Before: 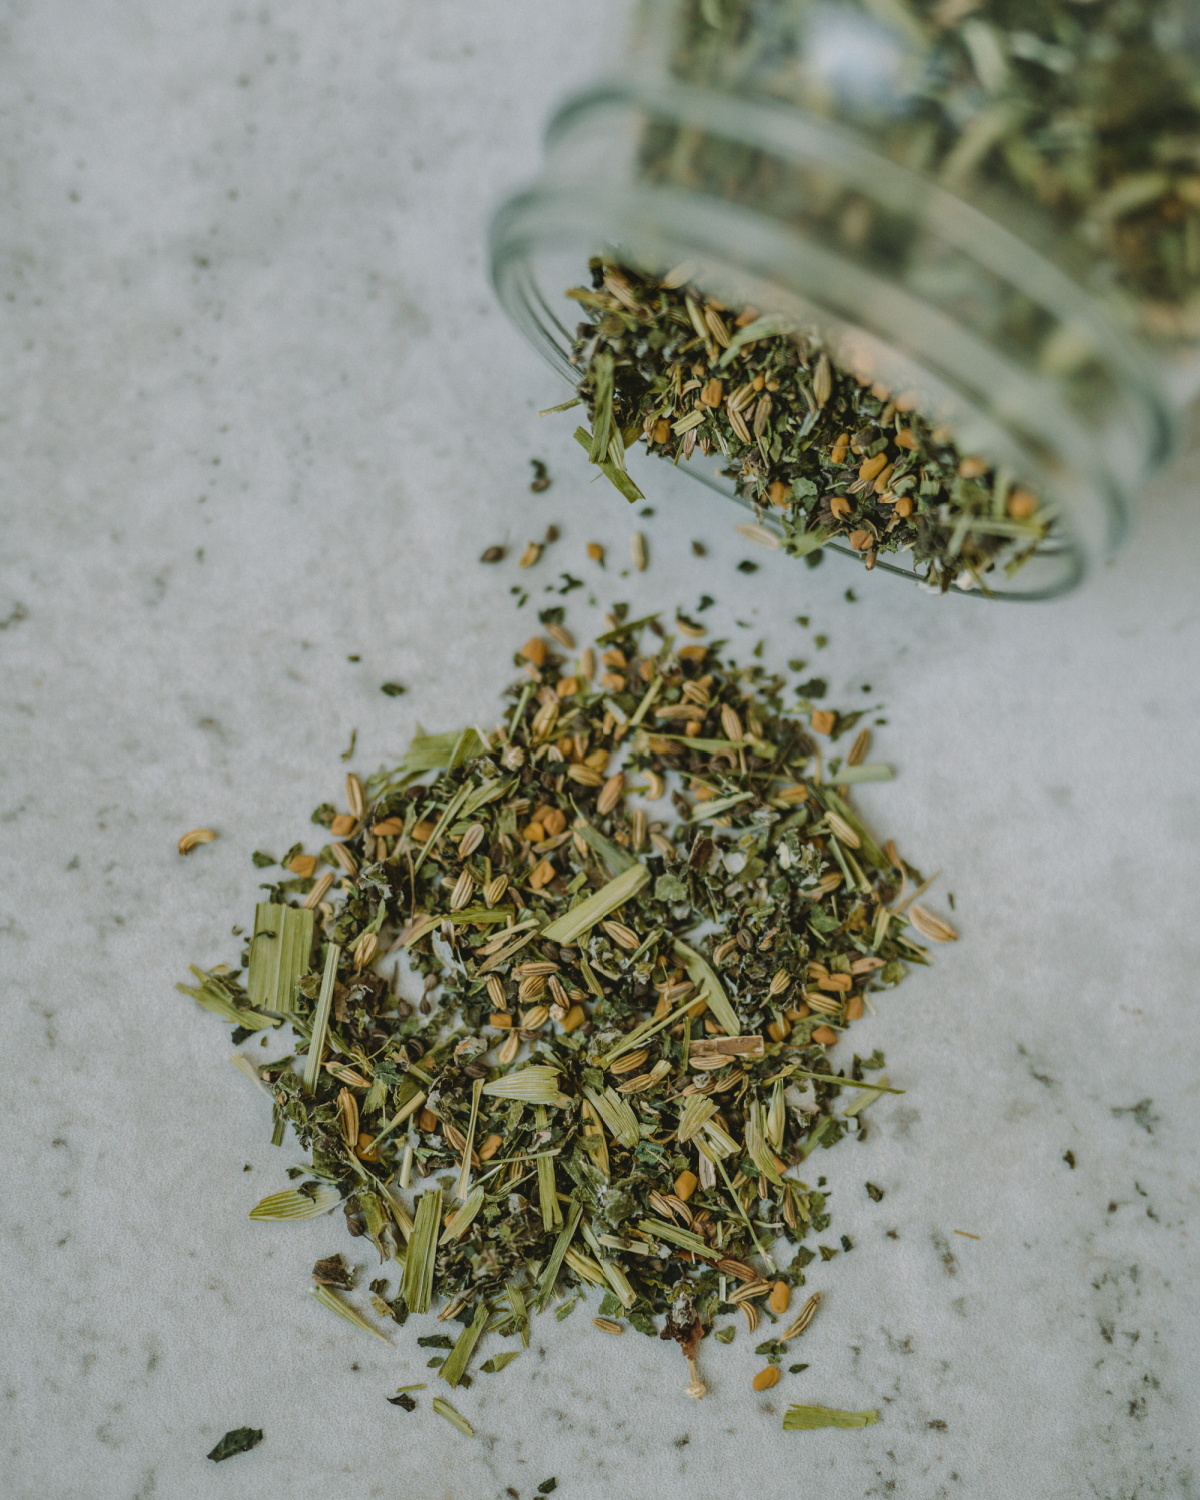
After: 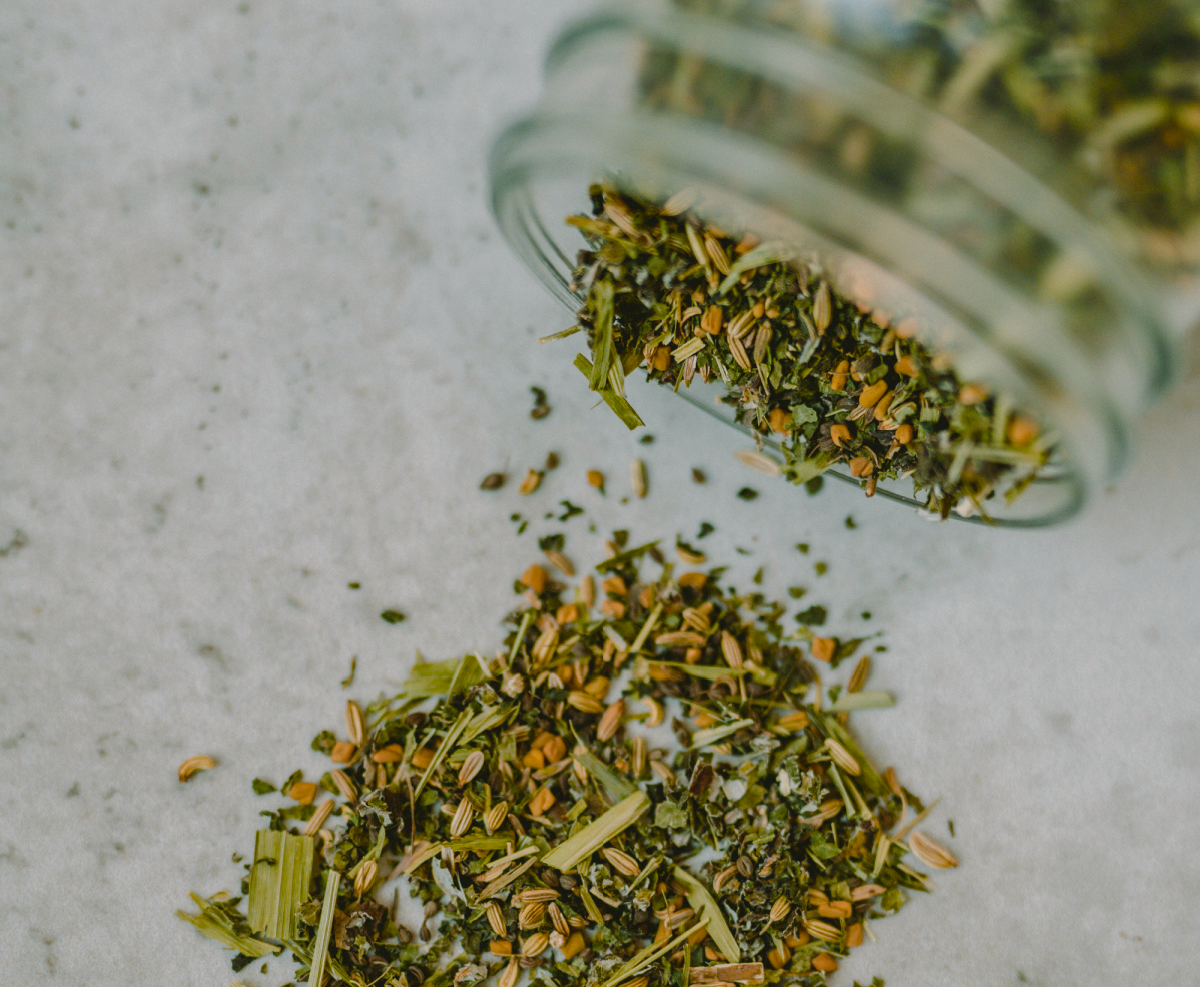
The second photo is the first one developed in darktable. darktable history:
color balance rgb: shadows lift › chroma 2.039%, shadows lift › hue 248.46°, highlights gain › chroma 1.114%, highlights gain › hue 67.36°, linear chroma grading › global chroma 14.363%, perceptual saturation grading › global saturation 20%, perceptual saturation grading › highlights -24.88%, perceptual saturation grading › shadows 24.148%, hue shift -7.51°
crop and rotate: top 4.868%, bottom 29.272%
